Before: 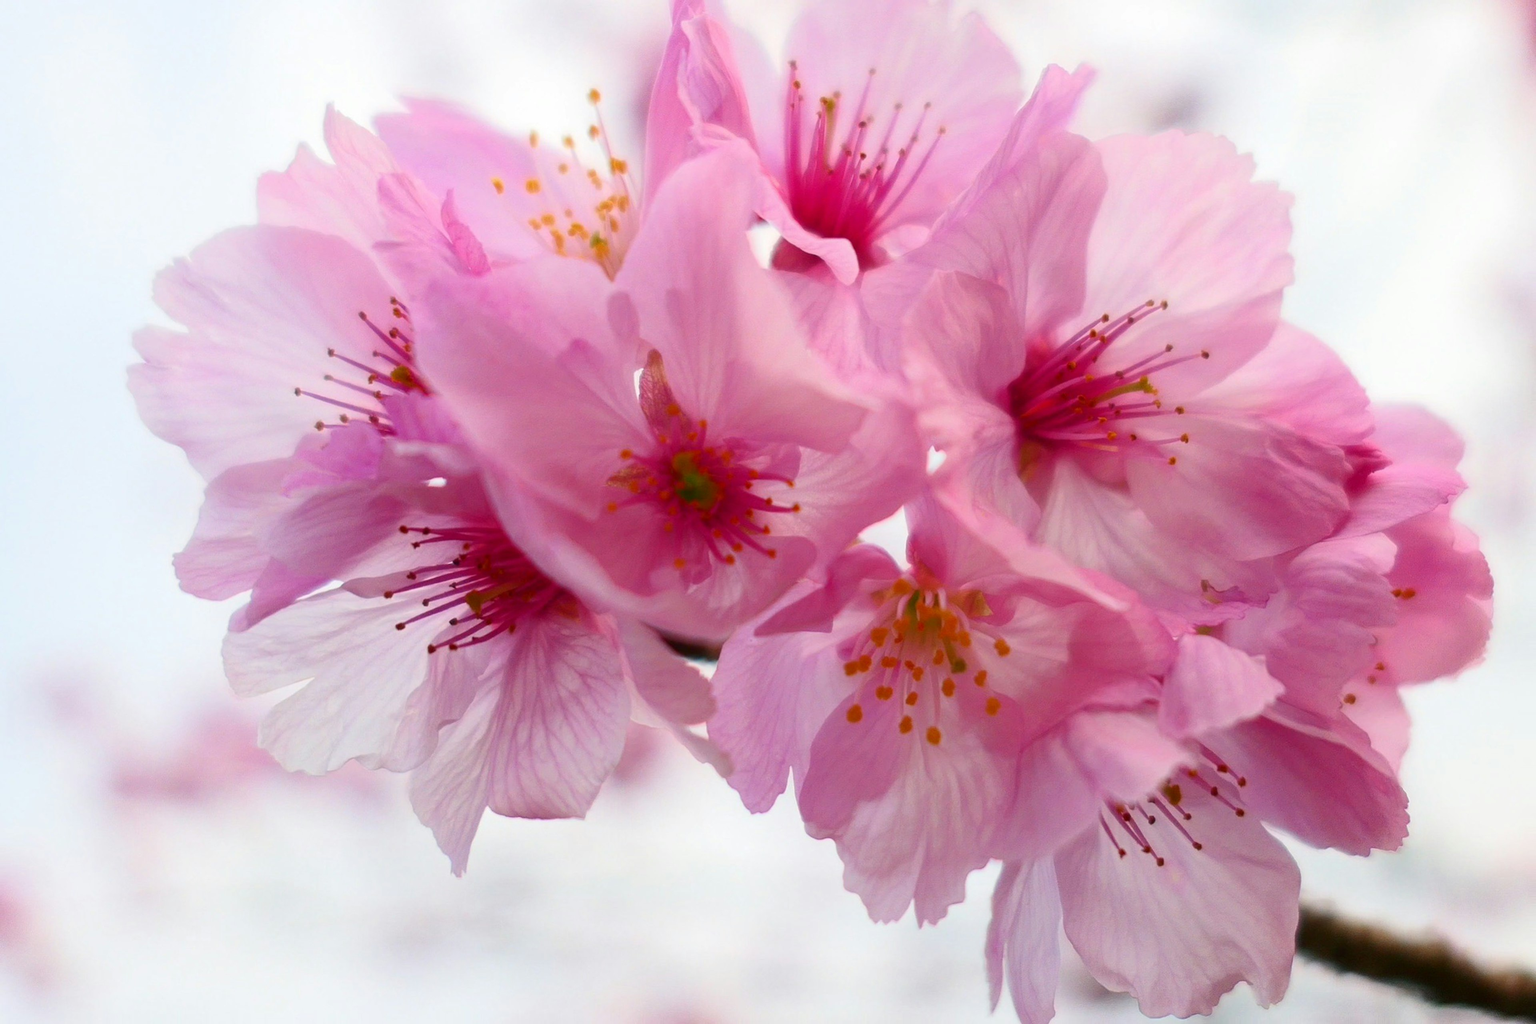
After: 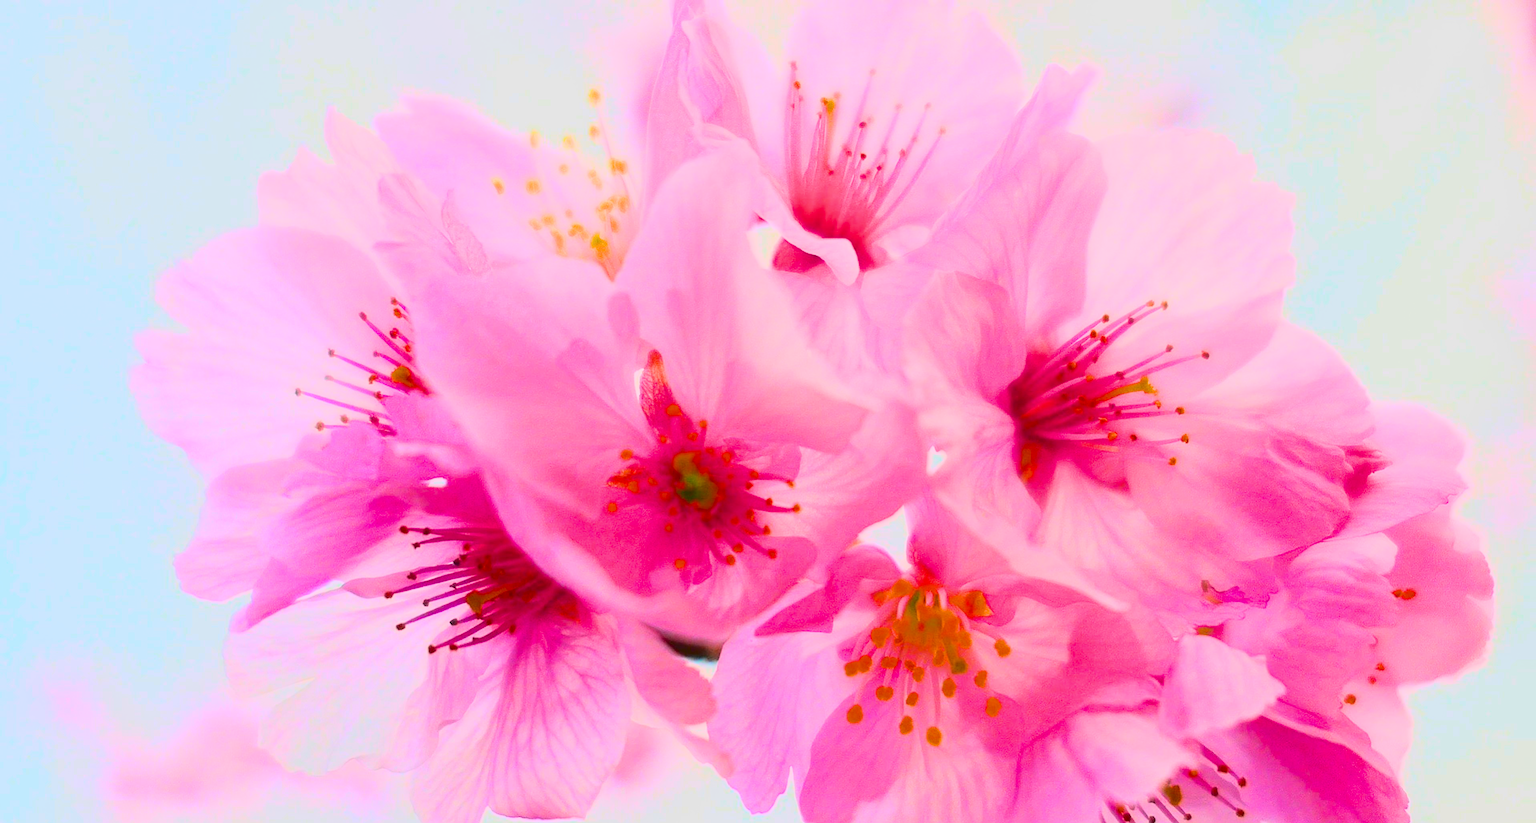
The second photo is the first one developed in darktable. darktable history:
sharpen: on, module defaults
crop: bottom 19.54%
exposure: black level correction 0, exposure 1.673 EV, compensate exposure bias true, compensate highlight preservation false
filmic rgb: middle gray luminance 3.32%, black relative exposure -5.93 EV, white relative exposure 6.34 EV, dynamic range scaling 22.11%, target black luminance 0%, hardness 2.33, latitude 45.43%, contrast 0.792, highlights saturation mix 99.3%, shadows ↔ highlights balance 0.176%, color science v6 (2022), iterations of high-quality reconstruction 0
tone curve: curves: ch0 [(0, 0.072) (0.249, 0.176) (0.518, 0.489) (0.832, 0.854) (1, 0.948)], color space Lab, independent channels, preserve colors none
